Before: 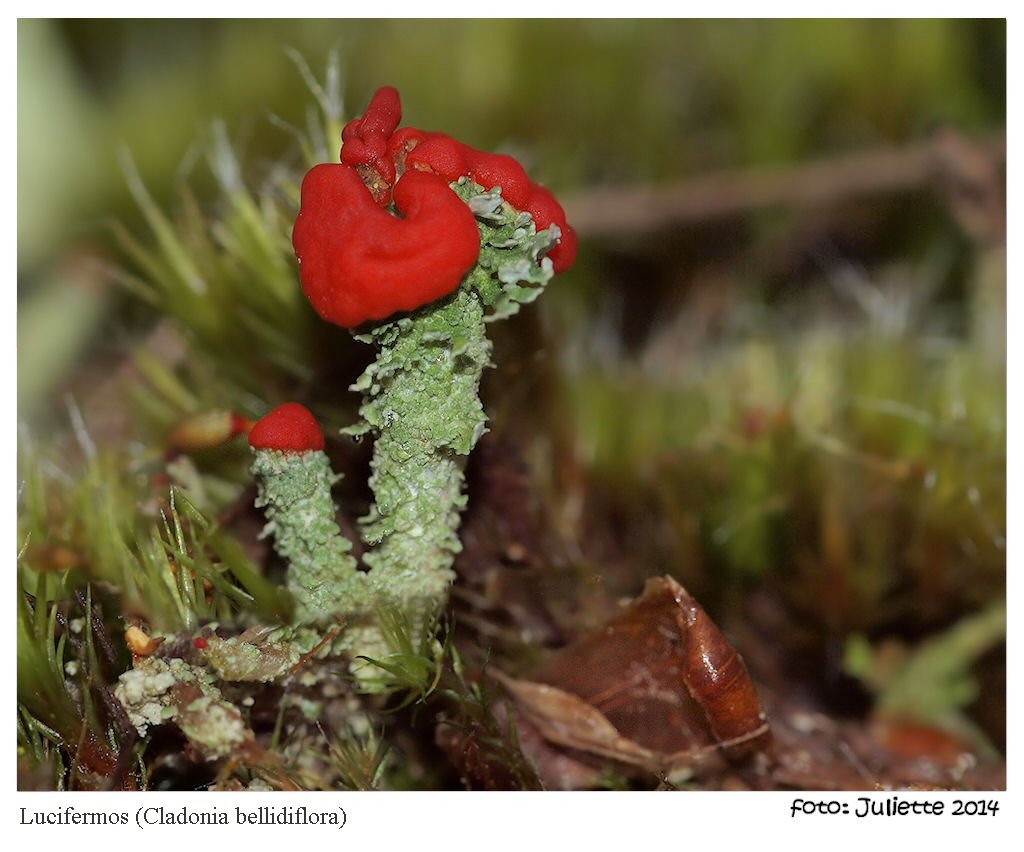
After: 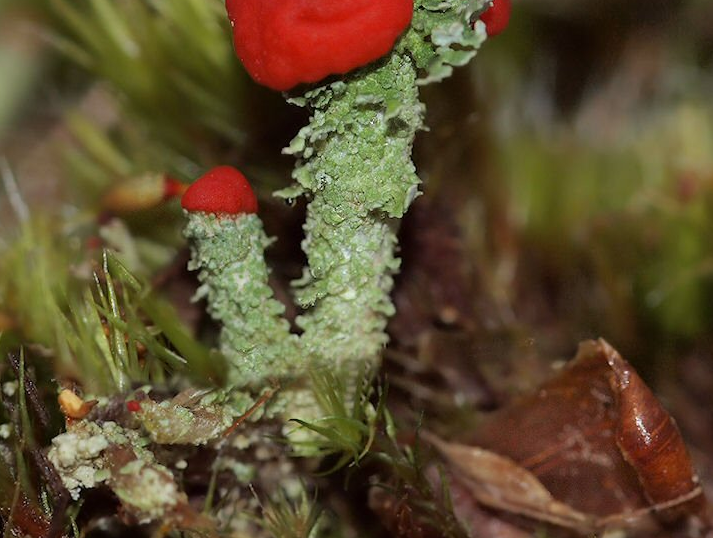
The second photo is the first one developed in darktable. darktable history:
crop: left 6.561%, top 27.818%, right 23.767%, bottom 8.963%
